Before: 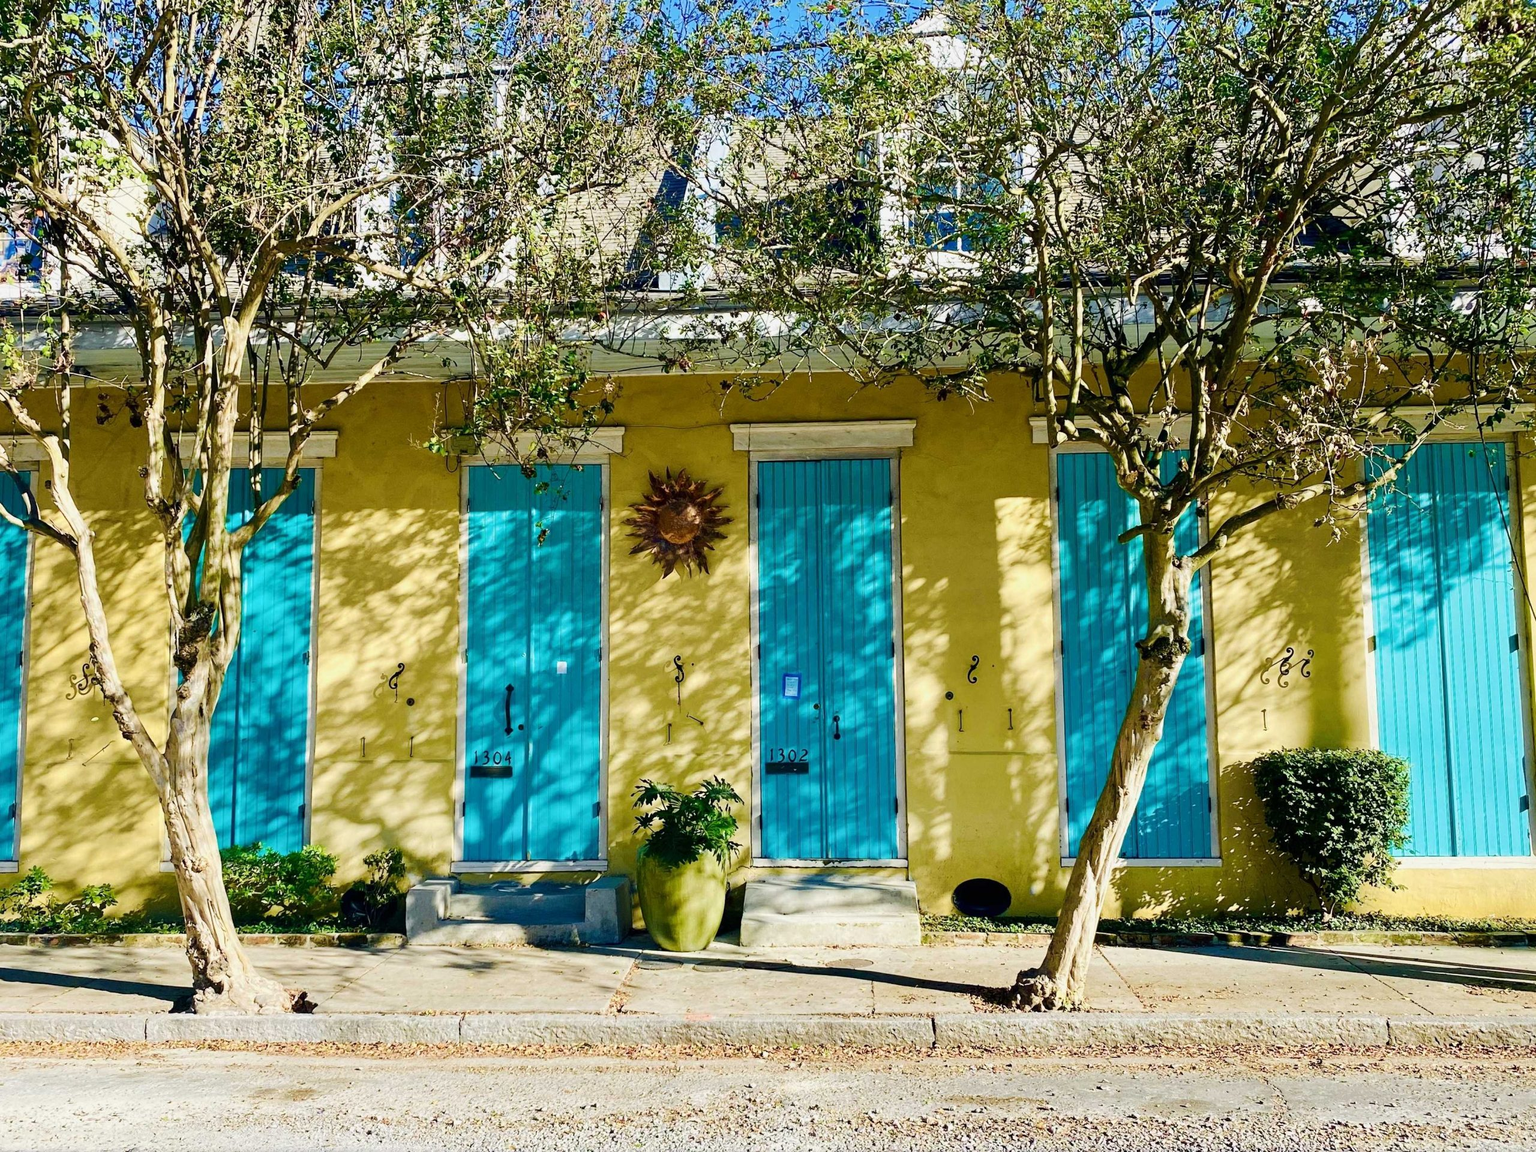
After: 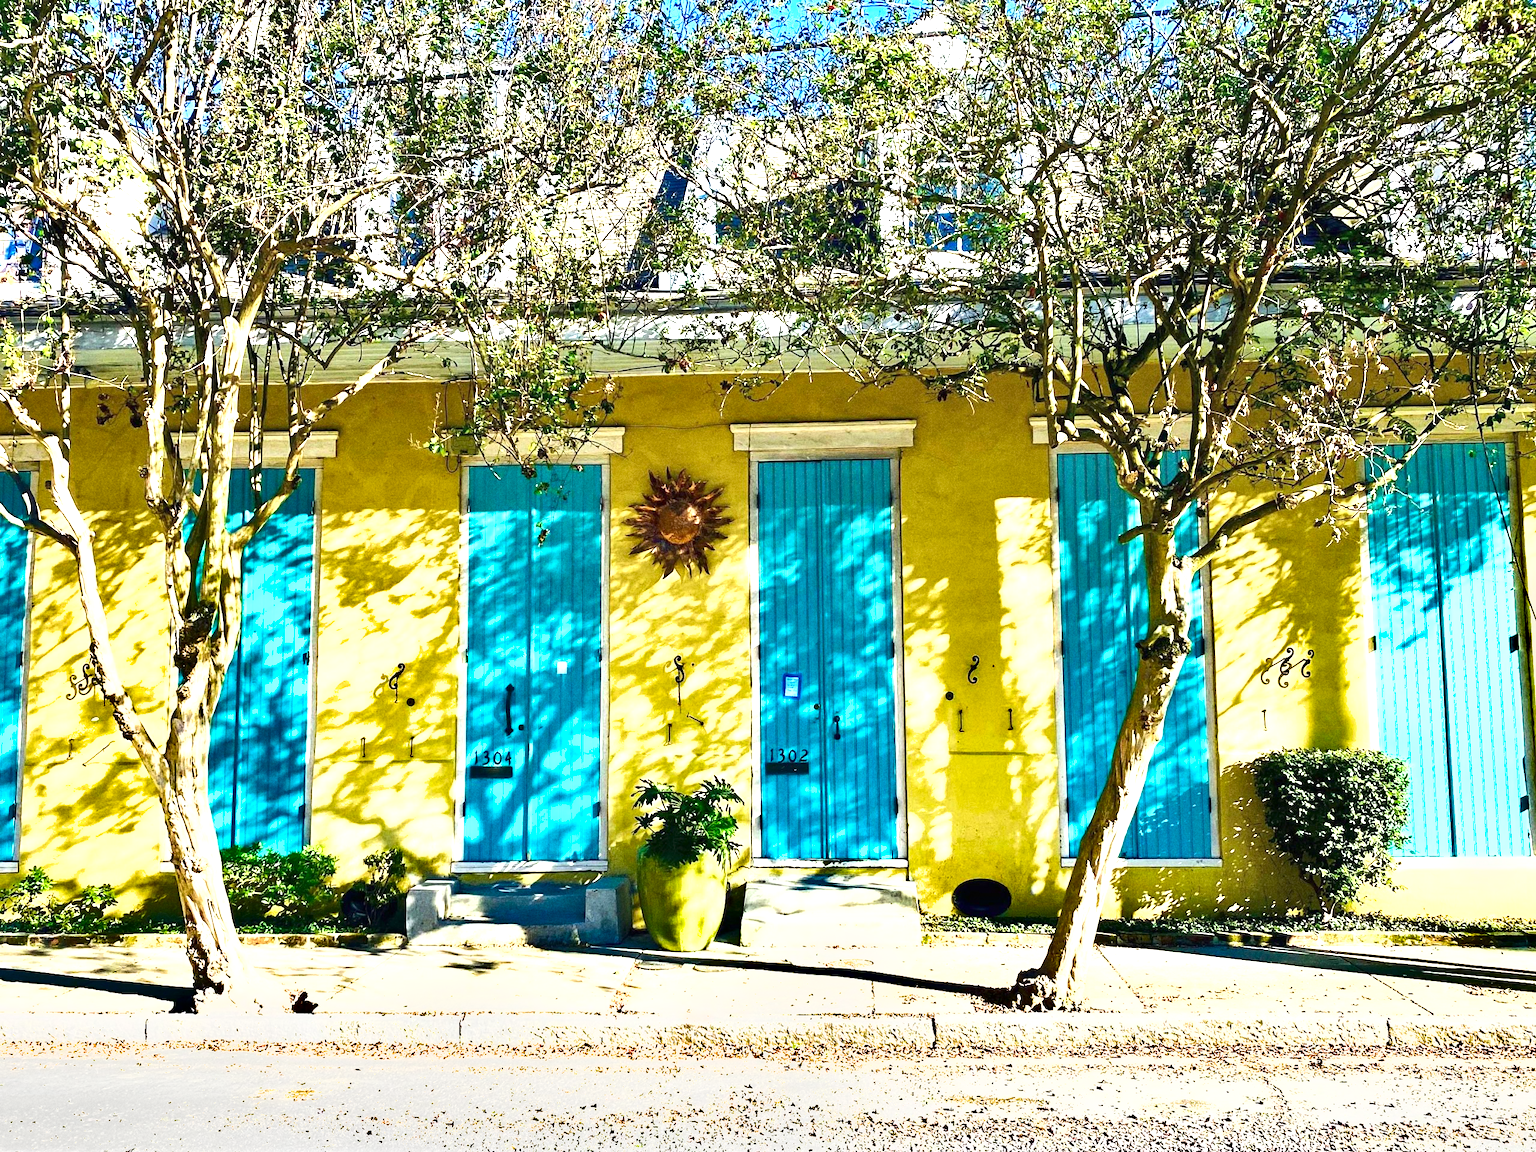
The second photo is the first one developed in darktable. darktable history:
grain: on, module defaults
shadows and highlights: shadows color adjustment 97.66%, soften with gaussian
exposure: black level correction 0, exposure 1.2 EV, compensate highlight preservation false
